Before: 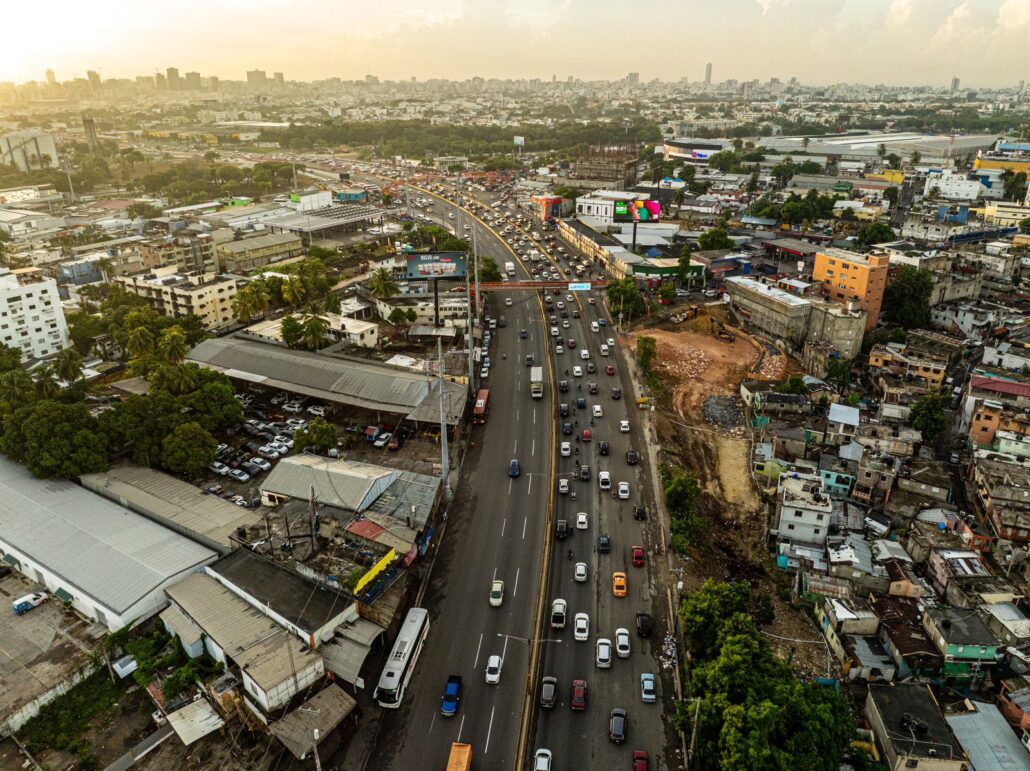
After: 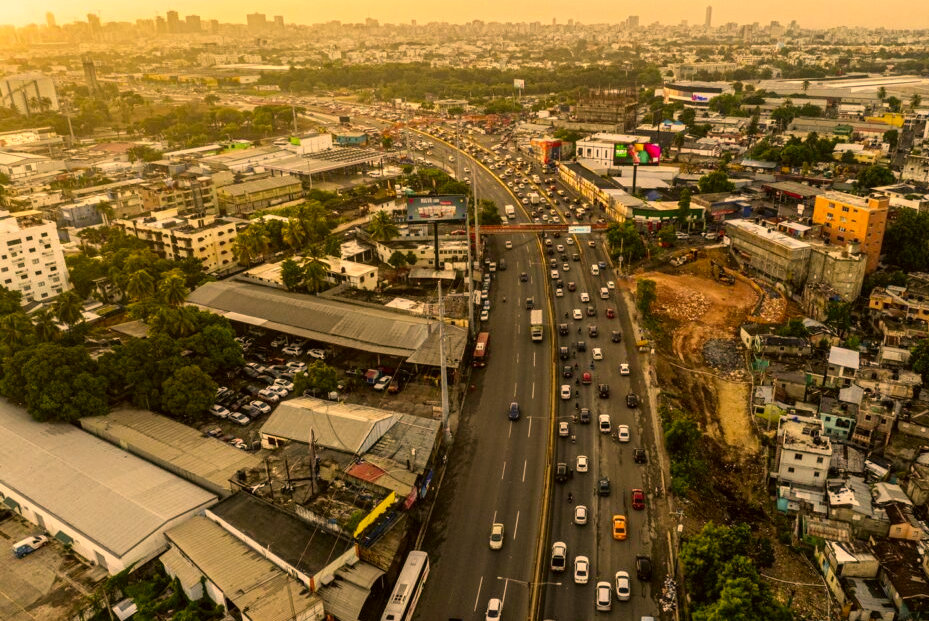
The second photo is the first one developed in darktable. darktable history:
crop: top 7.395%, right 9.801%, bottom 11.956%
color correction: highlights a* 18.11, highlights b* 35.6, shadows a* 1.15, shadows b* 6.1, saturation 1.01
